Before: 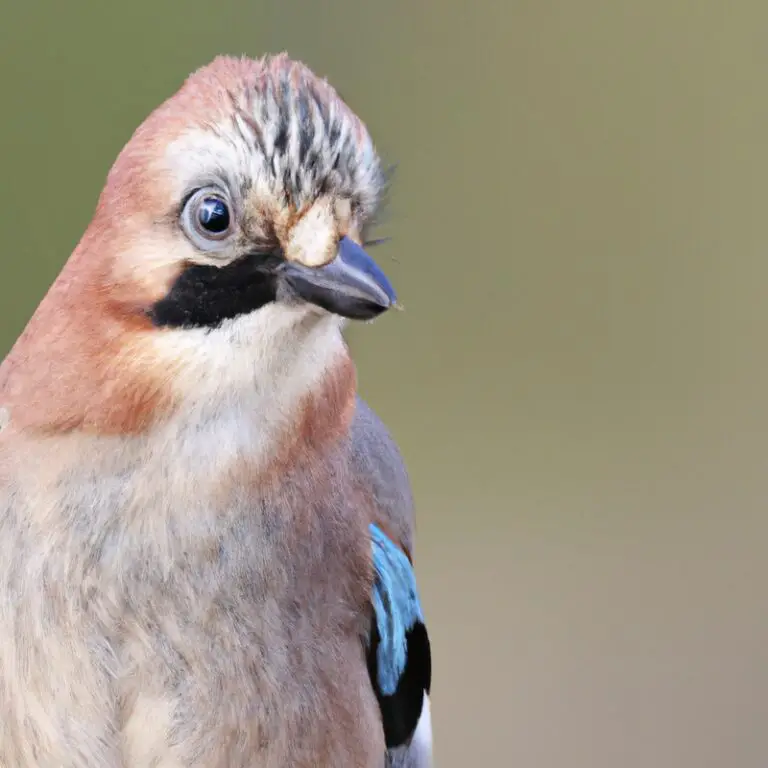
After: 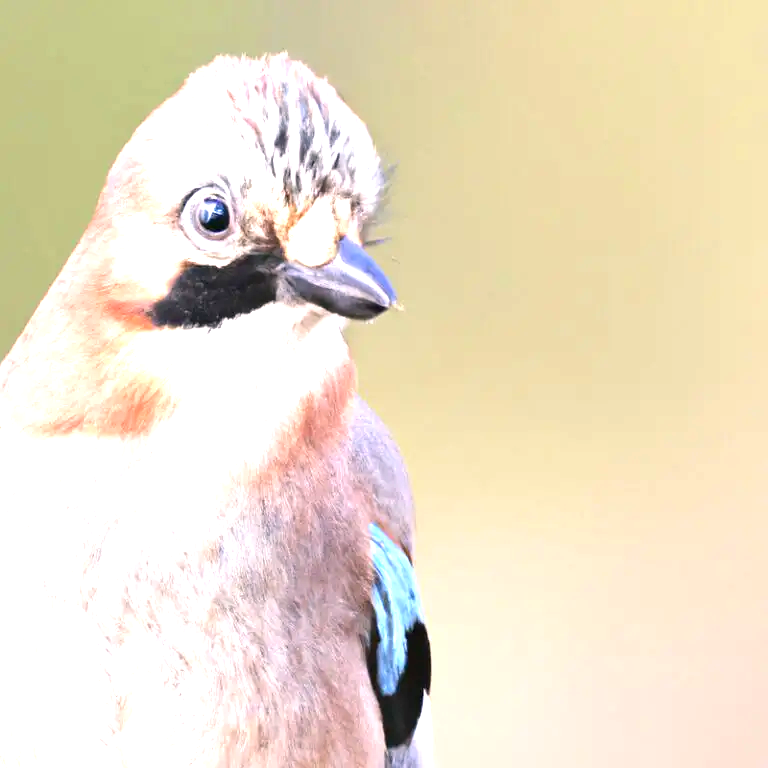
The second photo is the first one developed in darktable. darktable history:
exposure: black level correction 0, exposure 1.484 EV, compensate highlight preservation false
color calibration: illuminant custom, x 0.345, y 0.359, temperature 5060.8 K, saturation algorithm version 1 (2020)
color balance rgb: highlights gain › chroma 0.945%, highlights gain › hue 23.93°, perceptual saturation grading › global saturation 0.735%
